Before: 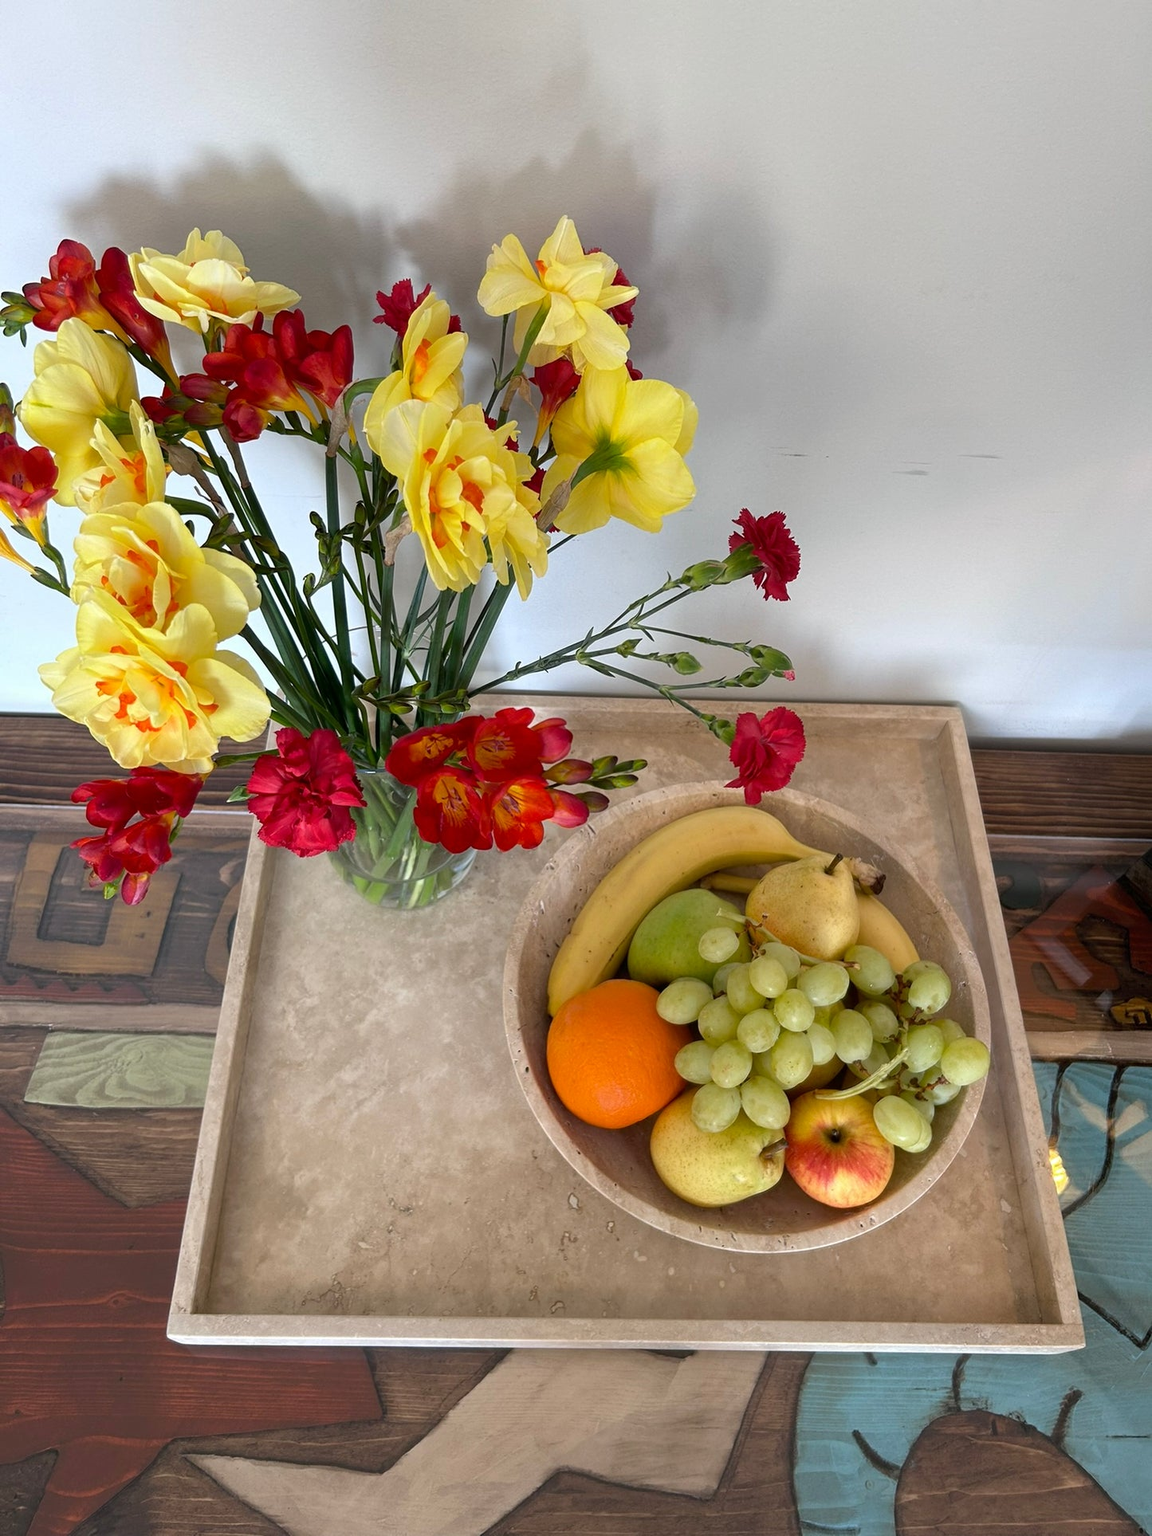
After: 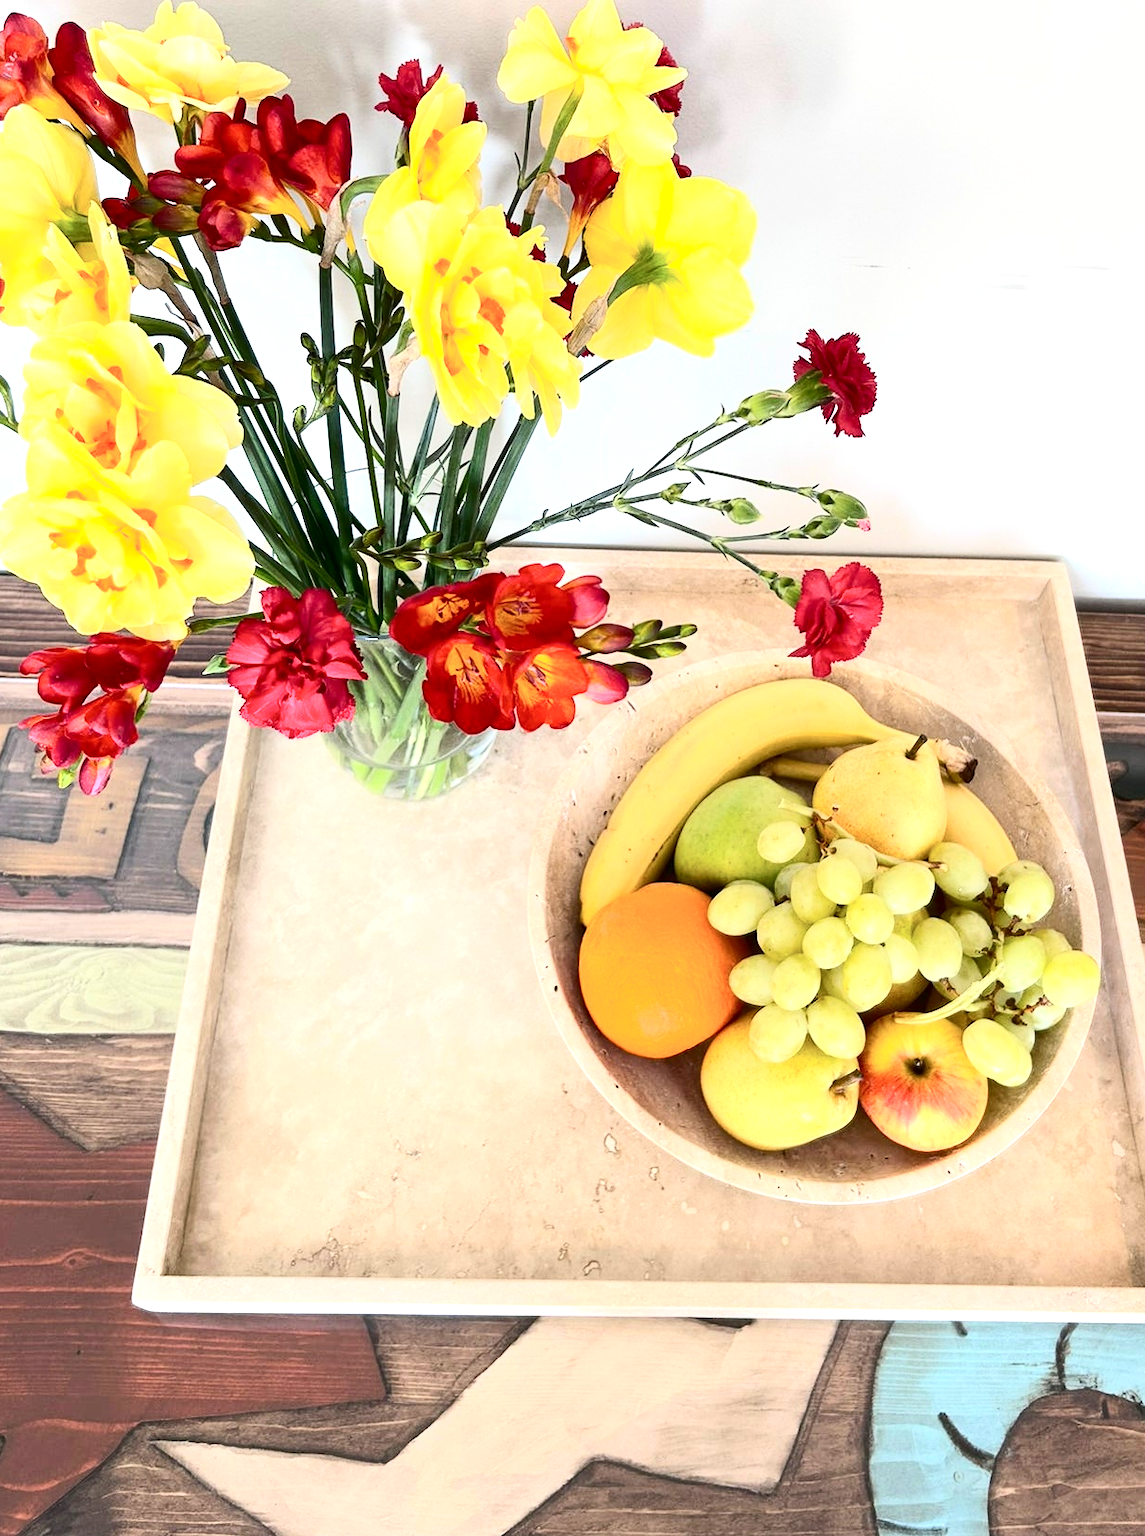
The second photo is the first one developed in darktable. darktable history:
exposure: black level correction 0, exposure 1.097 EV
contrast brightness saturation: contrast 0.379, brightness 0.104
crop and rotate: left 4.75%, top 14.932%, right 10.664%
